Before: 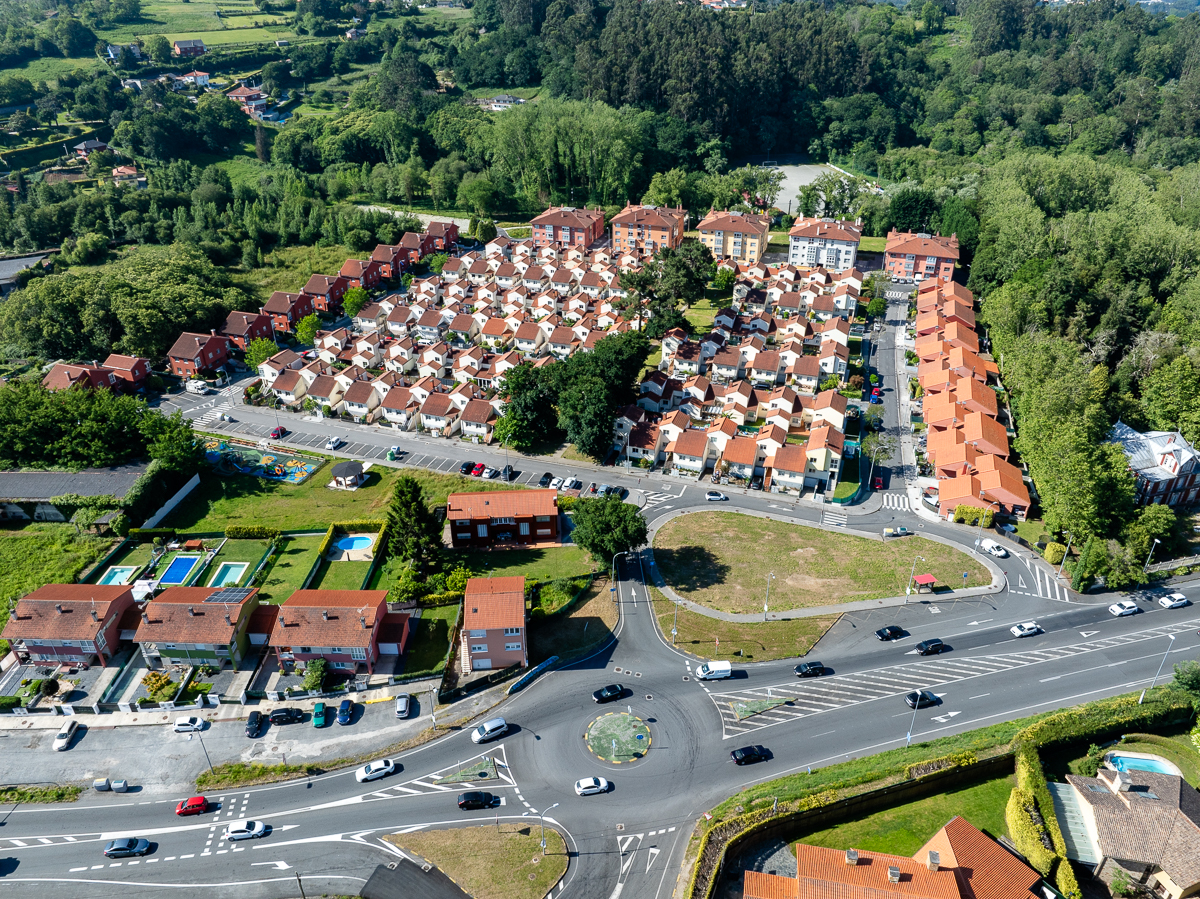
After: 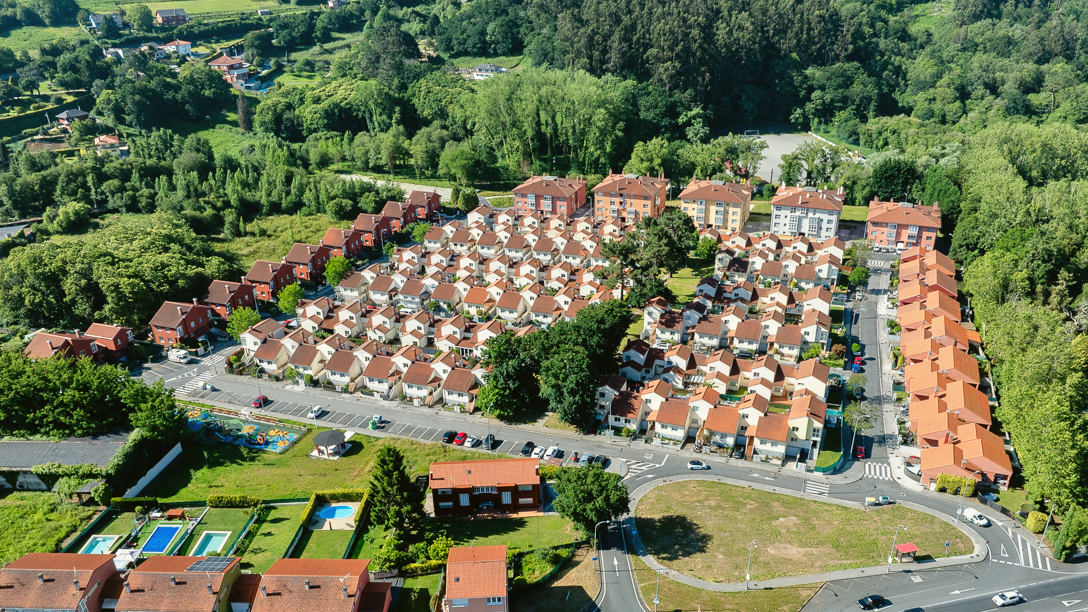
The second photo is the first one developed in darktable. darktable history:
tone equalizer: -8 EV 0.001 EV, -7 EV -0.004 EV, -6 EV 0.009 EV, -5 EV 0.032 EV, -4 EV 0.276 EV, -3 EV 0.644 EV, -2 EV 0.584 EV, -1 EV 0.187 EV, +0 EV 0.024 EV
crop: left 1.509%, top 3.452%, right 7.696%, bottom 28.452%
color balance: mode lift, gamma, gain (sRGB), lift [1.04, 1, 1, 0.97], gamma [1.01, 1, 1, 0.97], gain [0.96, 1, 1, 0.97]
